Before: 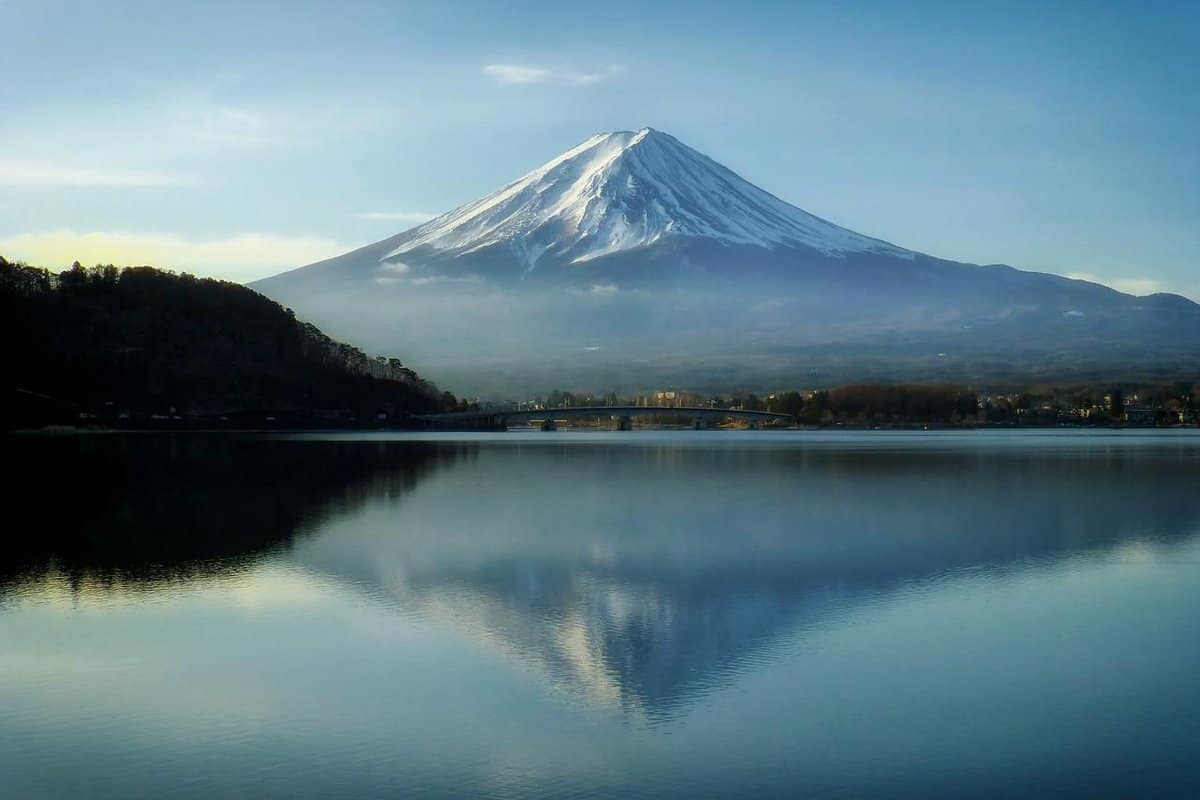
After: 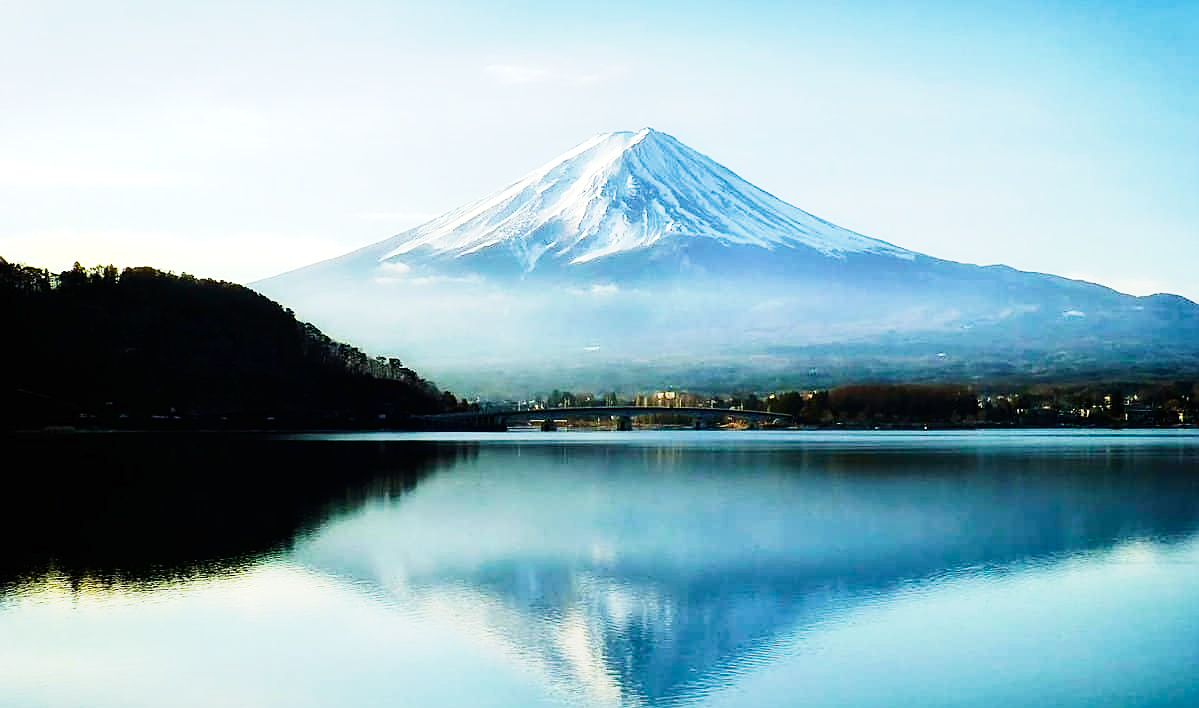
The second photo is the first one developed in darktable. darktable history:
base curve: curves: ch0 [(0, 0) (0, 0.001) (0.001, 0.001) (0.004, 0.002) (0.007, 0.004) (0.015, 0.013) (0.033, 0.045) (0.052, 0.096) (0.075, 0.17) (0.099, 0.241) (0.163, 0.42) (0.219, 0.55) (0.259, 0.616) (0.327, 0.722) (0.365, 0.765) (0.522, 0.873) (0.547, 0.881) (0.689, 0.919) (0.826, 0.952) (1, 1)], preserve colors none
sharpen: on, module defaults
tone equalizer: -8 EV -0.417 EV, -7 EV -0.389 EV, -6 EV -0.333 EV, -5 EV -0.222 EV, -3 EV 0.222 EV, -2 EV 0.333 EV, -1 EV 0.389 EV, +0 EV 0.417 EV, edges refinement/feathering 500, mask exposure compensation -1.57 EV, preserve details no
crop and rotate: top 0%, bottom 11.49%
velvia: on, module defaults
